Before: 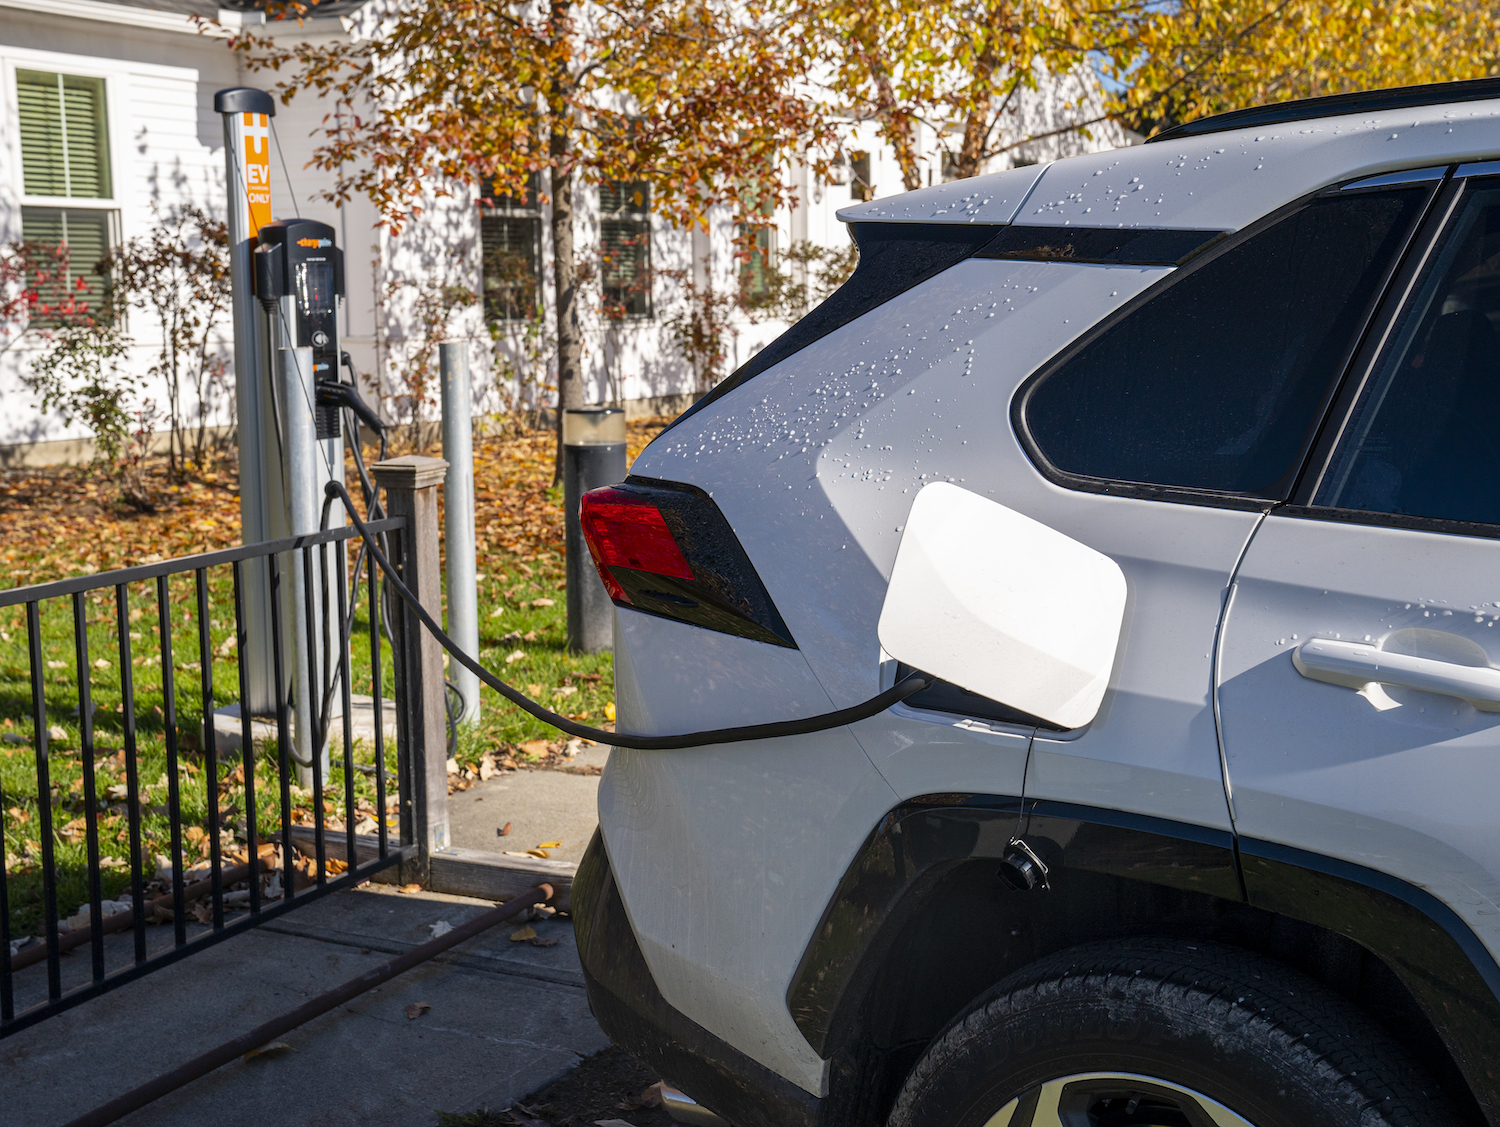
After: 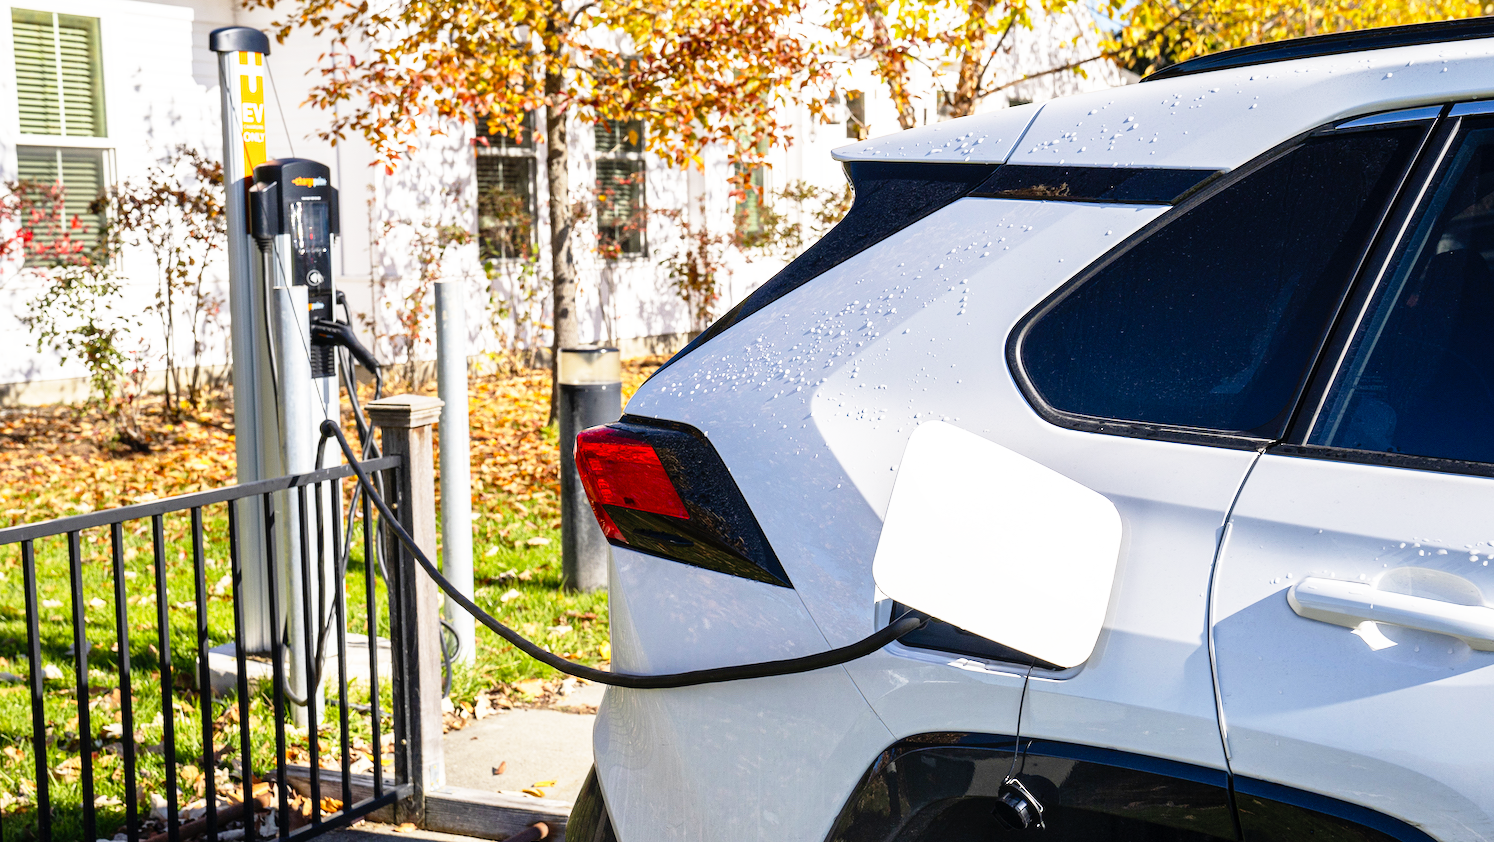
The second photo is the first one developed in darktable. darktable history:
crop: left 0.387%, top 5.469%, bottom 19.809%
base curve: curves: ch0 [(0, 0) (0.012, 0.01) (0.073, 0.168) (0.31, 0.711) (0.645, 0.957) (1, 1)], preserve colors none
